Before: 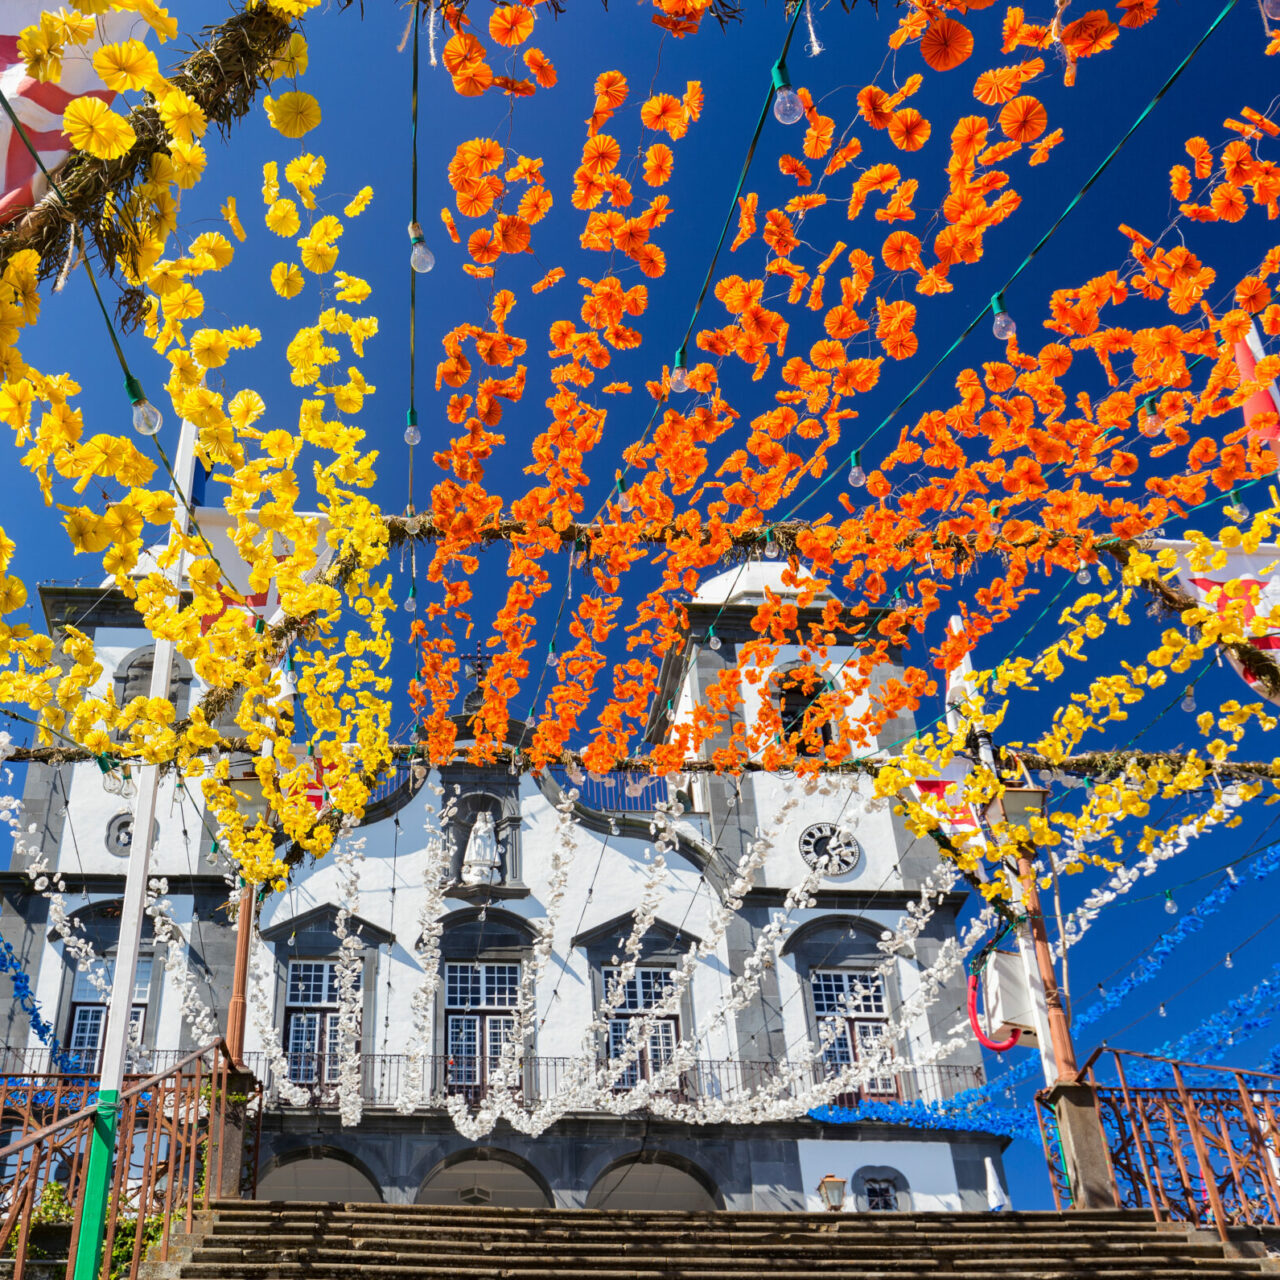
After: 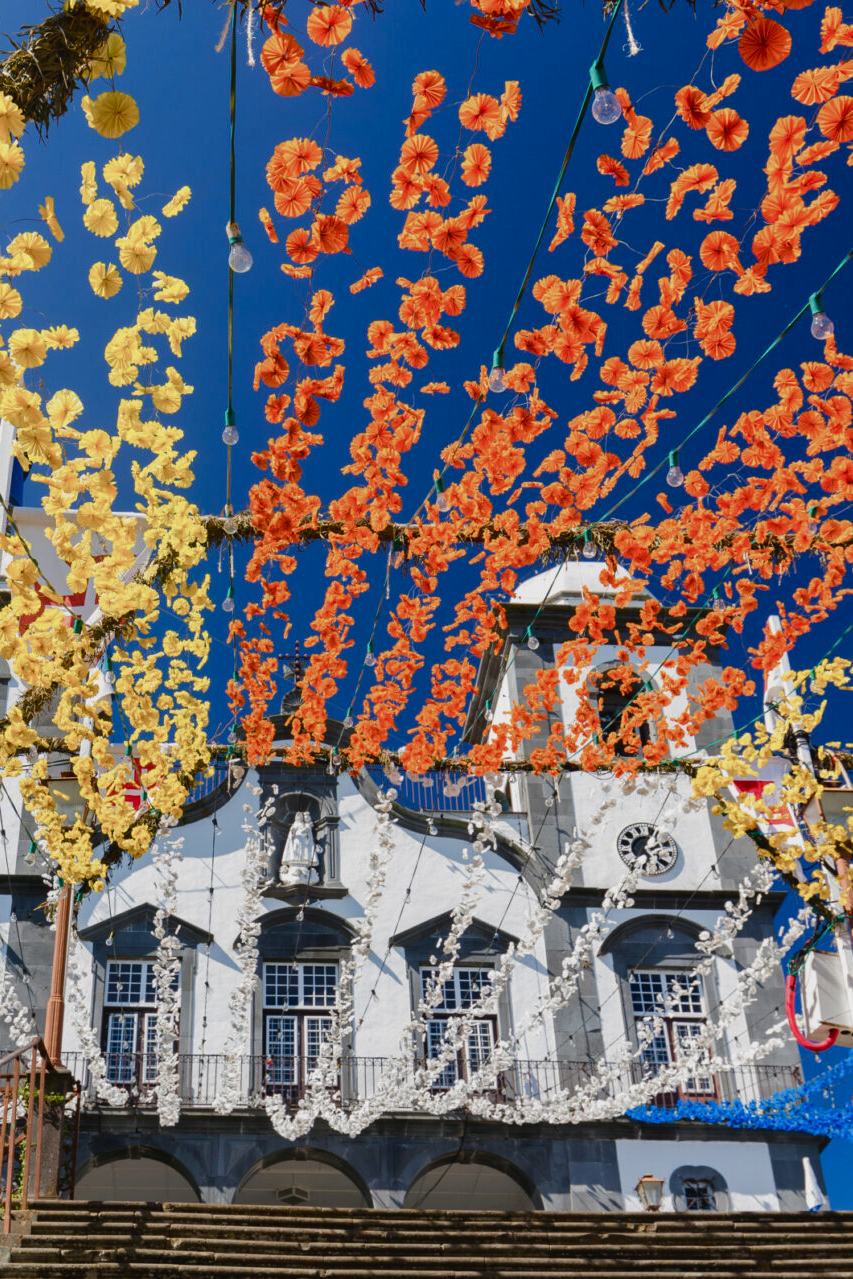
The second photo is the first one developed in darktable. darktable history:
color balance rgb: shadows lift › luminance -10%, shadows lift › chroma 1%, shadows lift › hue 113°, power › luminance -15%, highlights gain › chroma 0.2%, highlights gain › hue 333°, global offset › luminance 0.5%, perceptual saturation grading › global saturation 20%, perceptual saturation grading › highlights -50%, perceptual saturation grading › shadows 25%, contrast -10%
crop and rotate: left 14.292%, right 19.041%
